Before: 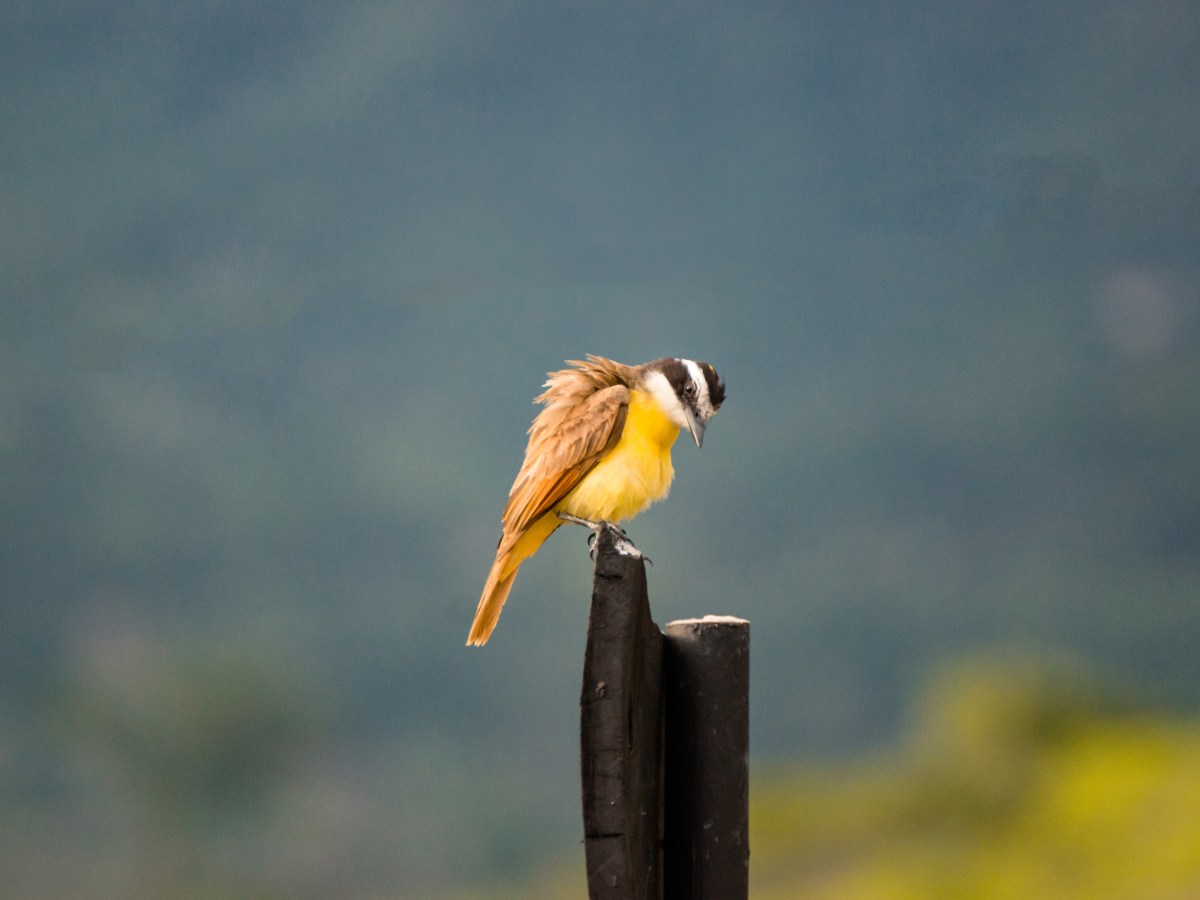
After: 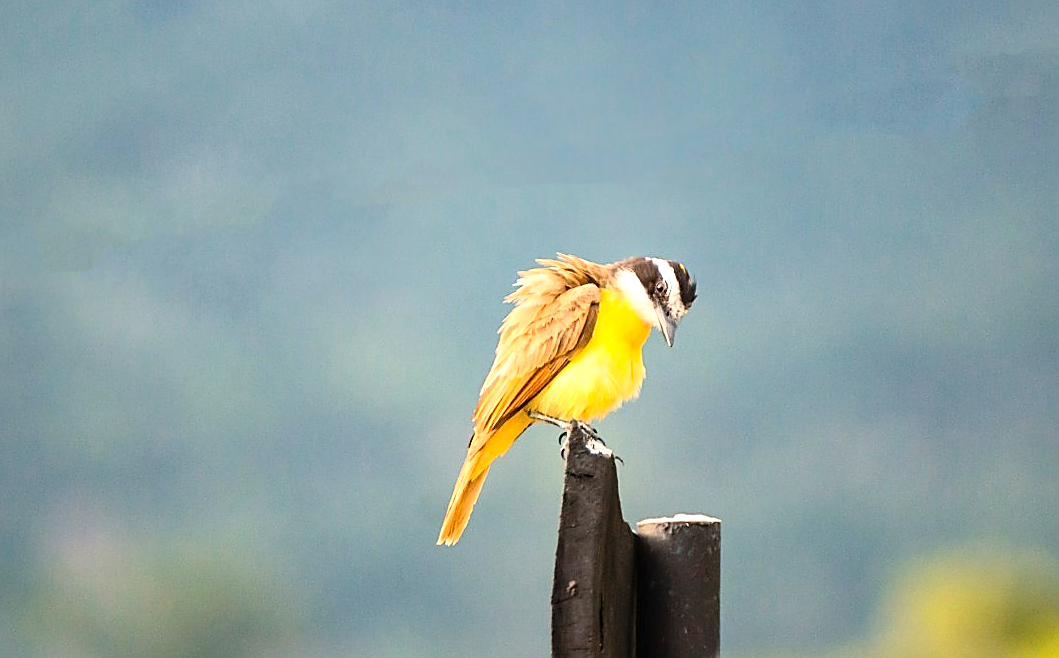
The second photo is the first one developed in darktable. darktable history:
contrast brightness saturation: contrast 0.199, brightness 0.143, saturation 0.138
sharpen: radius 1.372, amount 1.254, threshold 0.731
crop and rotate: left 2.479%, top 11.29%, right 9.249%, bottom 15.571%
exposure: black level correction 0, exposure 0.7 EV, compensate highlight preservation false
